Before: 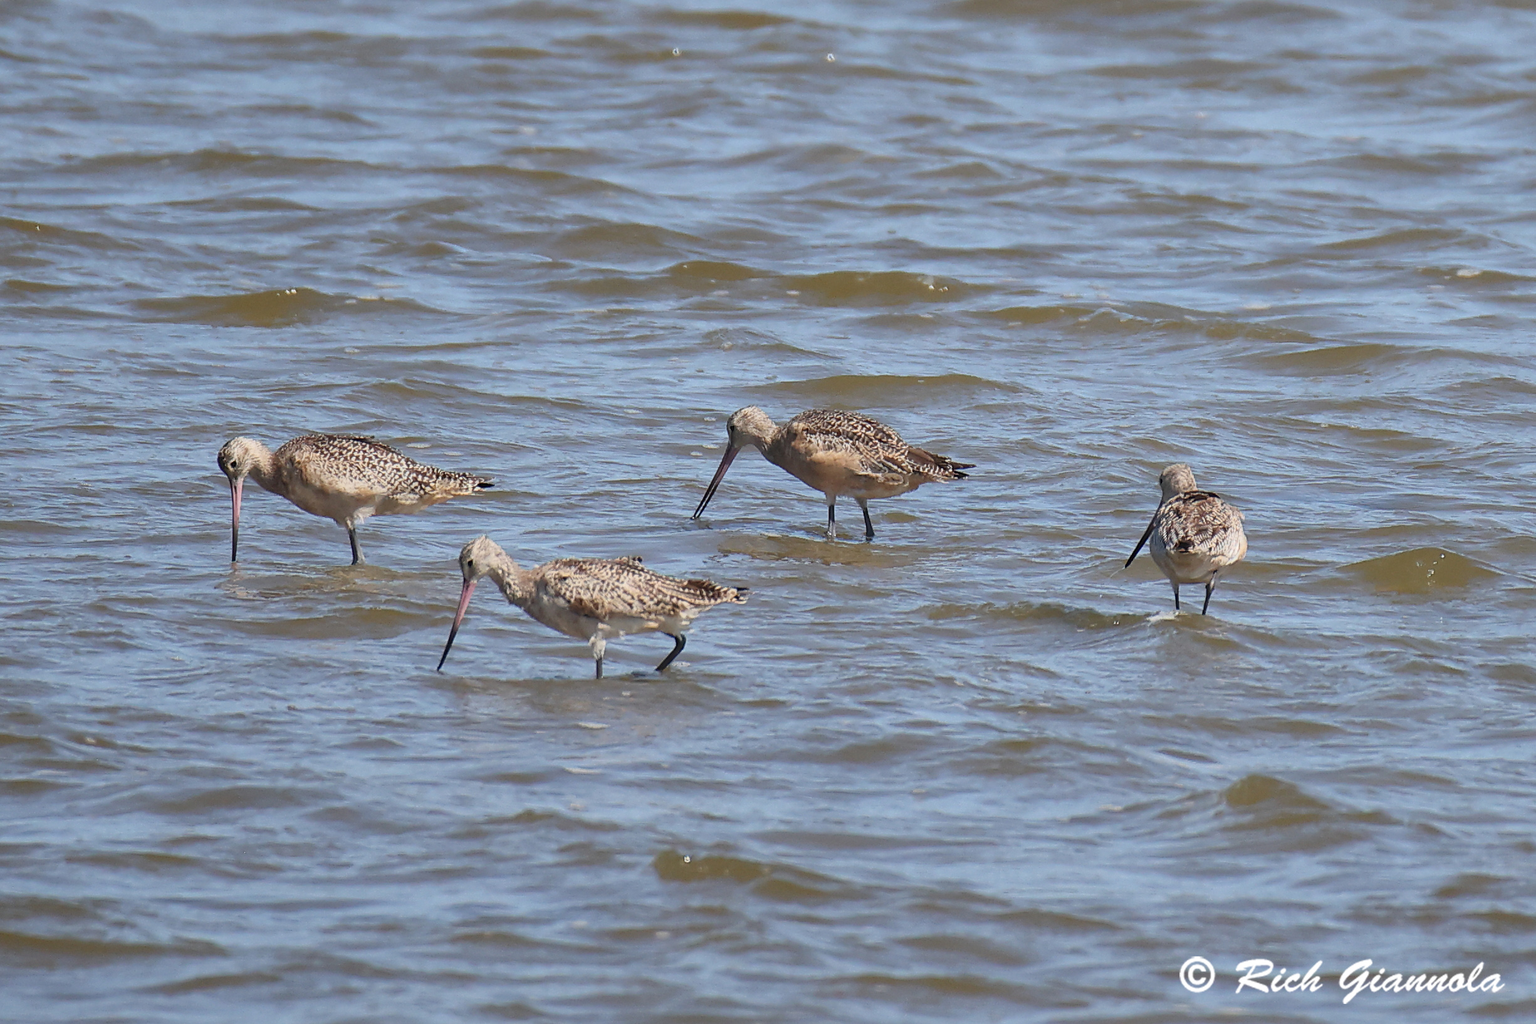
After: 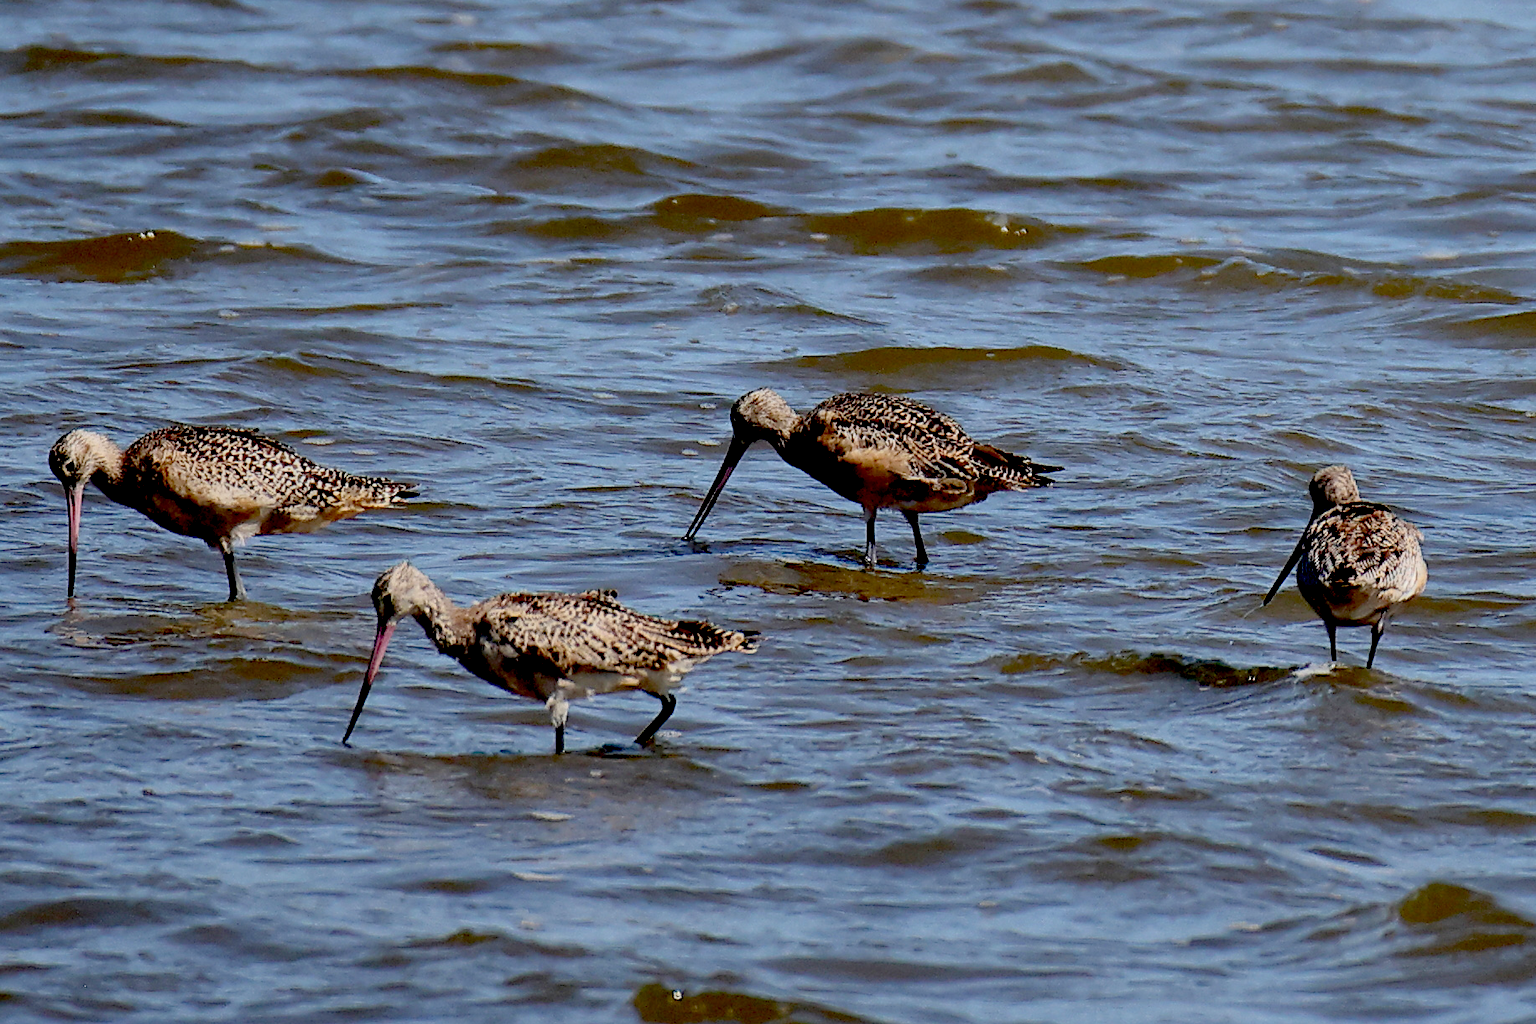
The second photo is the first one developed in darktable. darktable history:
crop and rotate: left 11.831%, top 11.346%, right 13.429%, bottom 13.899%
exposure: black level correction 0.1, exposure -0.092 EV, compensate highlight preservation false
